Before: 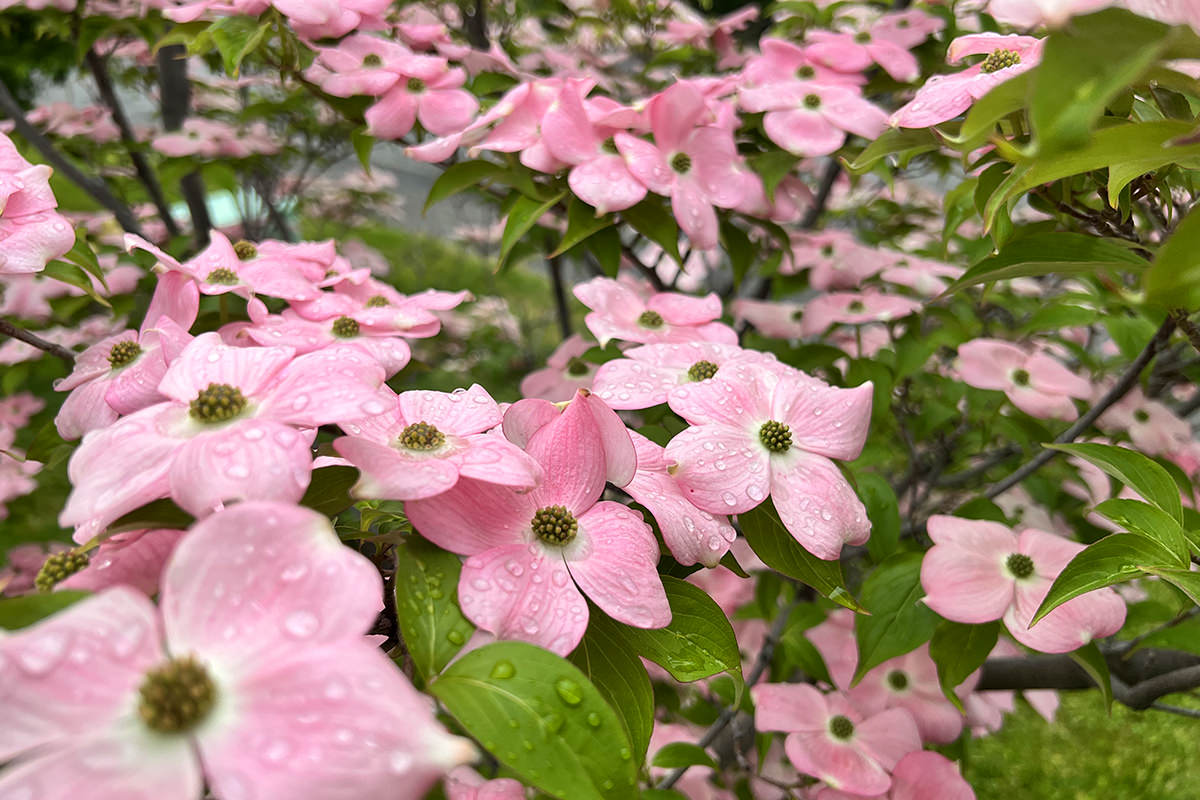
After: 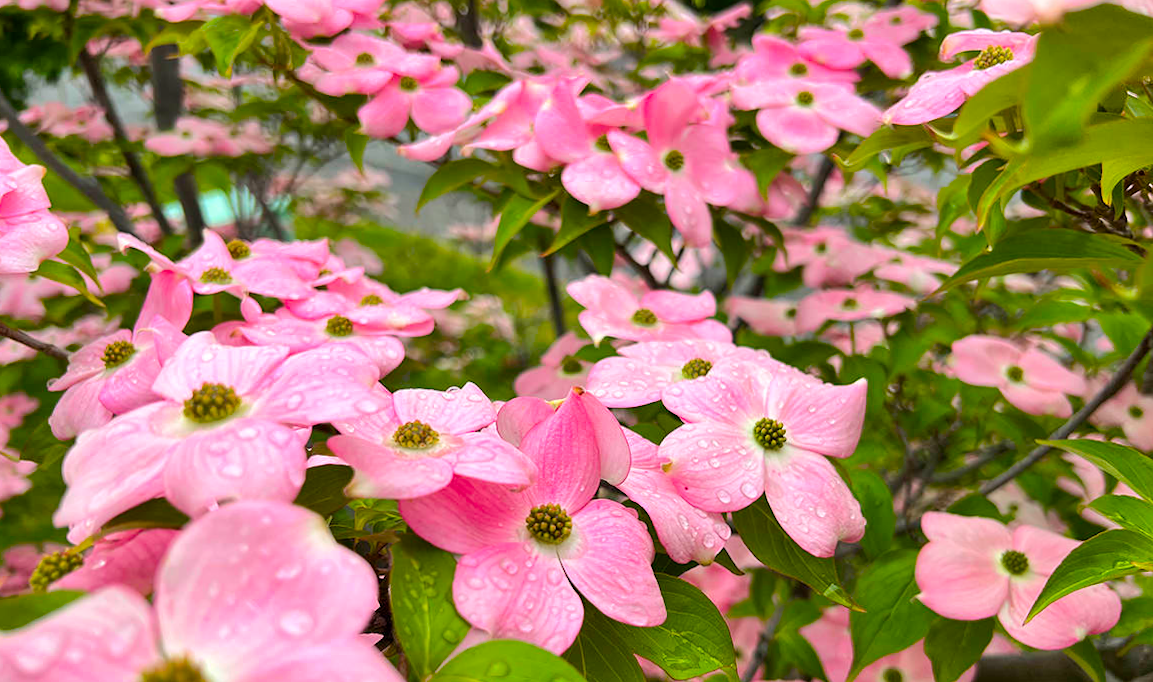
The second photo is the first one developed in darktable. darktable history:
crop and rotate: angle 0.2°, left 0.275%, right 3.127%, bottom 14.18%
color balance rgb: perceptual saturation grading › global saturation 25%, perceptual brilliance grading › mid-tones 10%, perceptual brilliance grading › shadows 15%, global vibrance 20%
